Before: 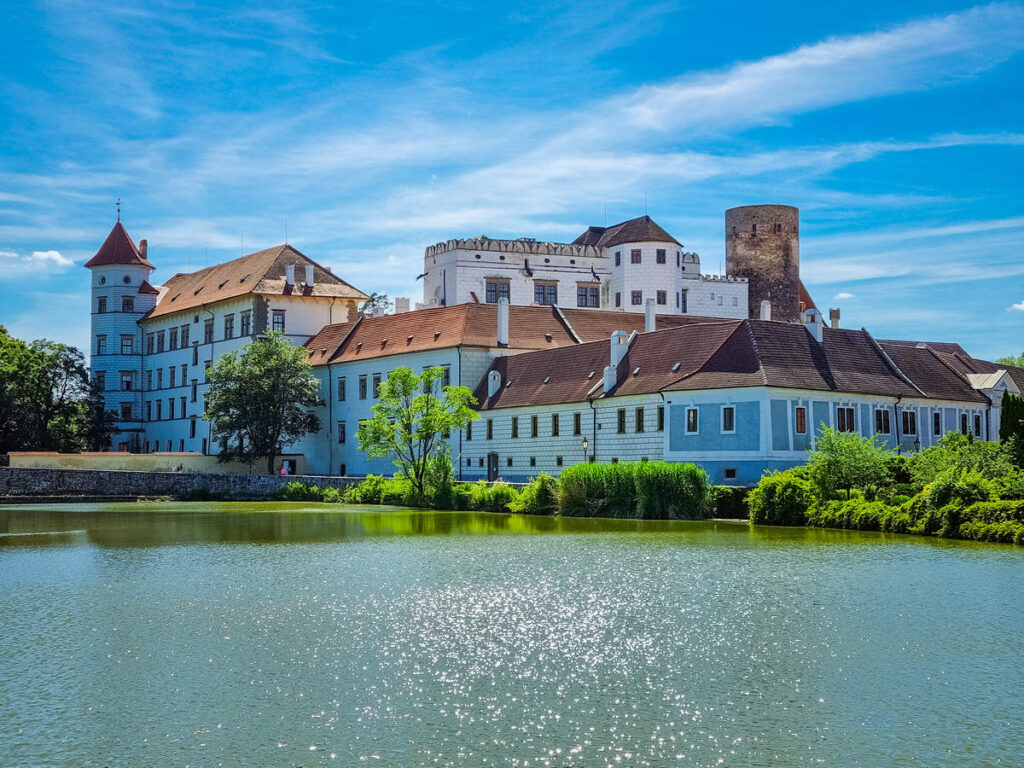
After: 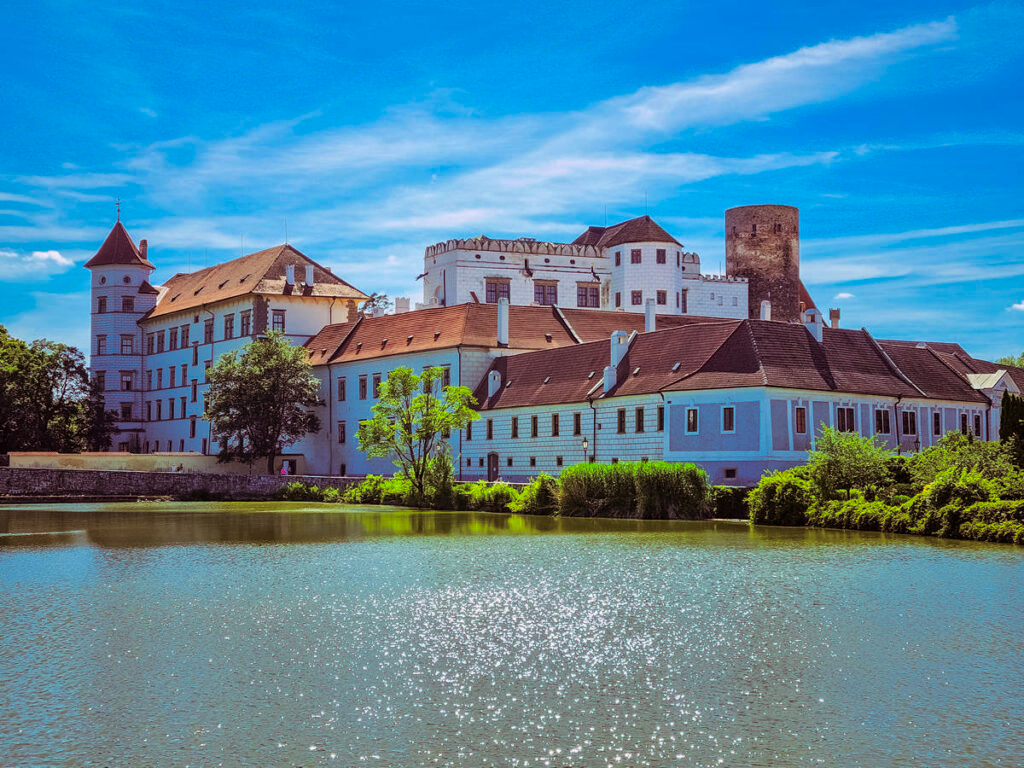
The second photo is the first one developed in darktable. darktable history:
split-toning: highlights › hue 298.8°, highlights › saturation 0.73, compress 41.76%
color zones: curves: ch0 [(0, 0.613) (0.01, 0.613) (0.245, 0.448) (0.498, 0.529) (0.642, 0.665) (0.879, 0.777) (0.99, 0.613)]; ch1 [(0, 0) (0.143, 0) (0.286, 0) (0.429, 0) (0.571, 0) (0.714, 0) (0.857, 0)], mix -131.09%
